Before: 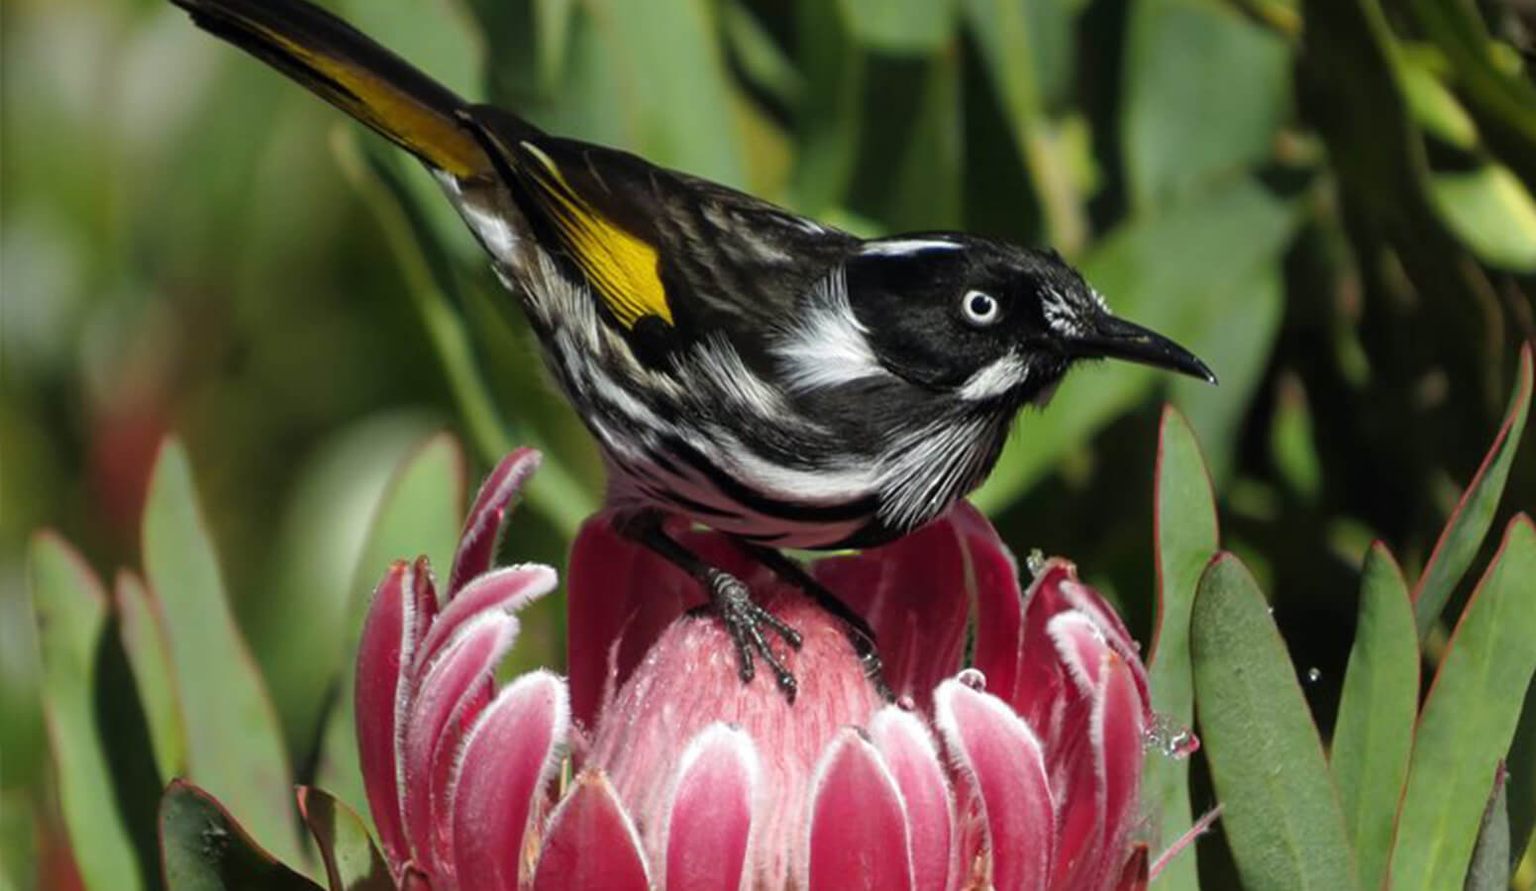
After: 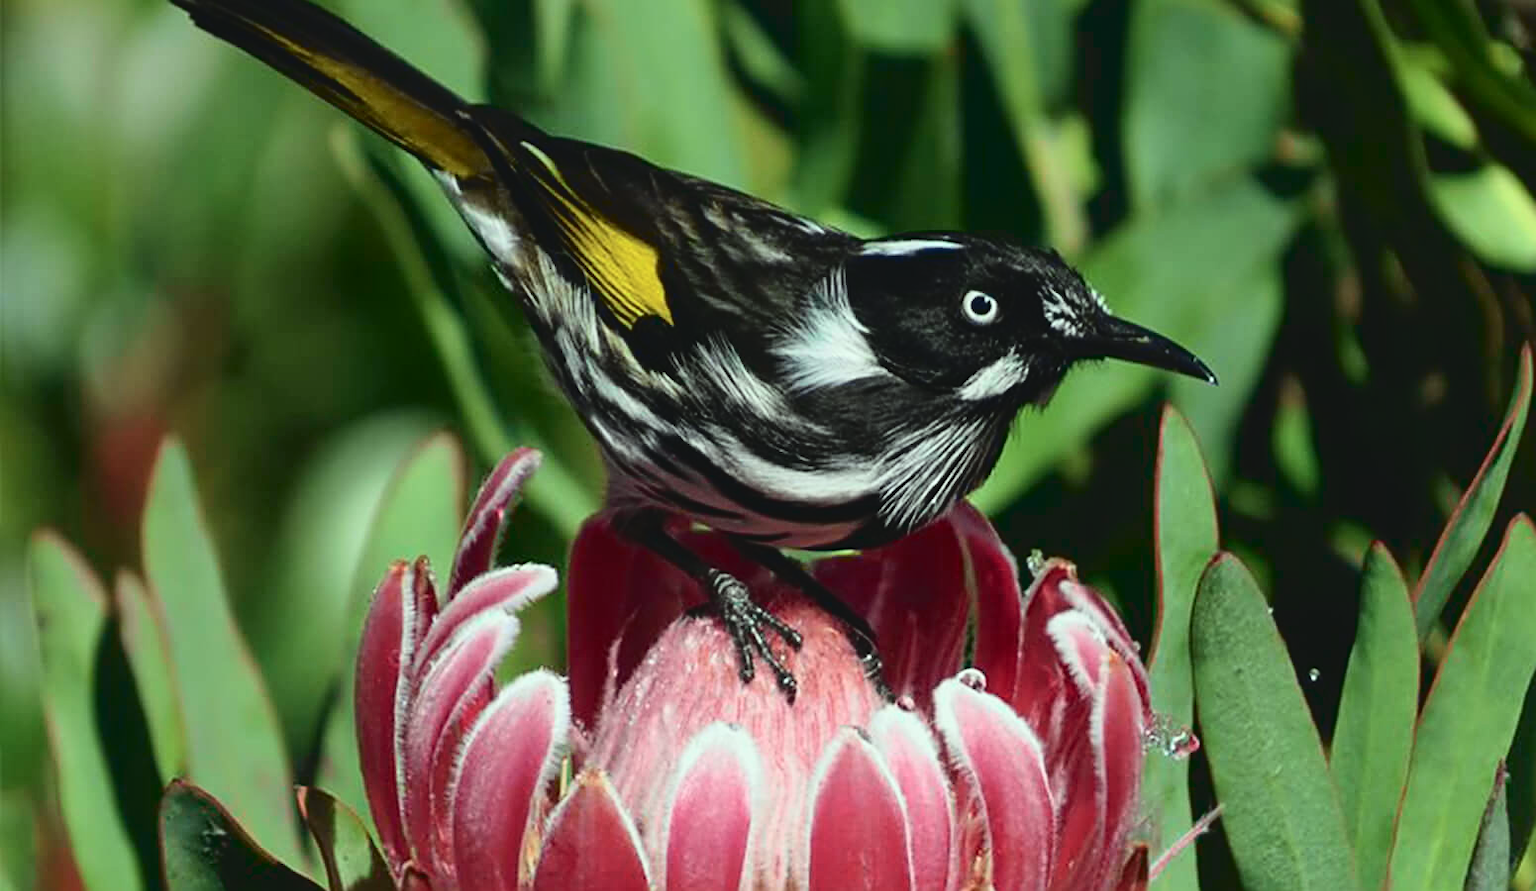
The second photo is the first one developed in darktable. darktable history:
sharpen: on, module defaults
tone curve: curves: ch0 [(0, 0.056) (0.049, 0.073) (0.155, 0.127) (0.33, 0.331) (0.432, 0.46) (0.601, 0.655) (0.843, 0.876) (1, 0.965)]; ch1 [(0, 0) (0.339, 0.334) (0.445, 0.419) (0.476, 0.454) (0.497, 0.494) (0.53, 0.511) (0.557, 0.549) (0.613, 0.614) (0.728, 0.729) (1, 1)]; ch2 [(0, 0) (0.327, 0.318) (0.417, 0.426) (0.46, 0.453) (0.502, 0.5) (0.526, 0.52) (0.54, 0.543) (0.606, 0.61) (0.74, 0.716) (1, 1)], color space Lab, independent channels, preserve colors none
color correction: highlights a* -7.68, highlights b* 3.1
